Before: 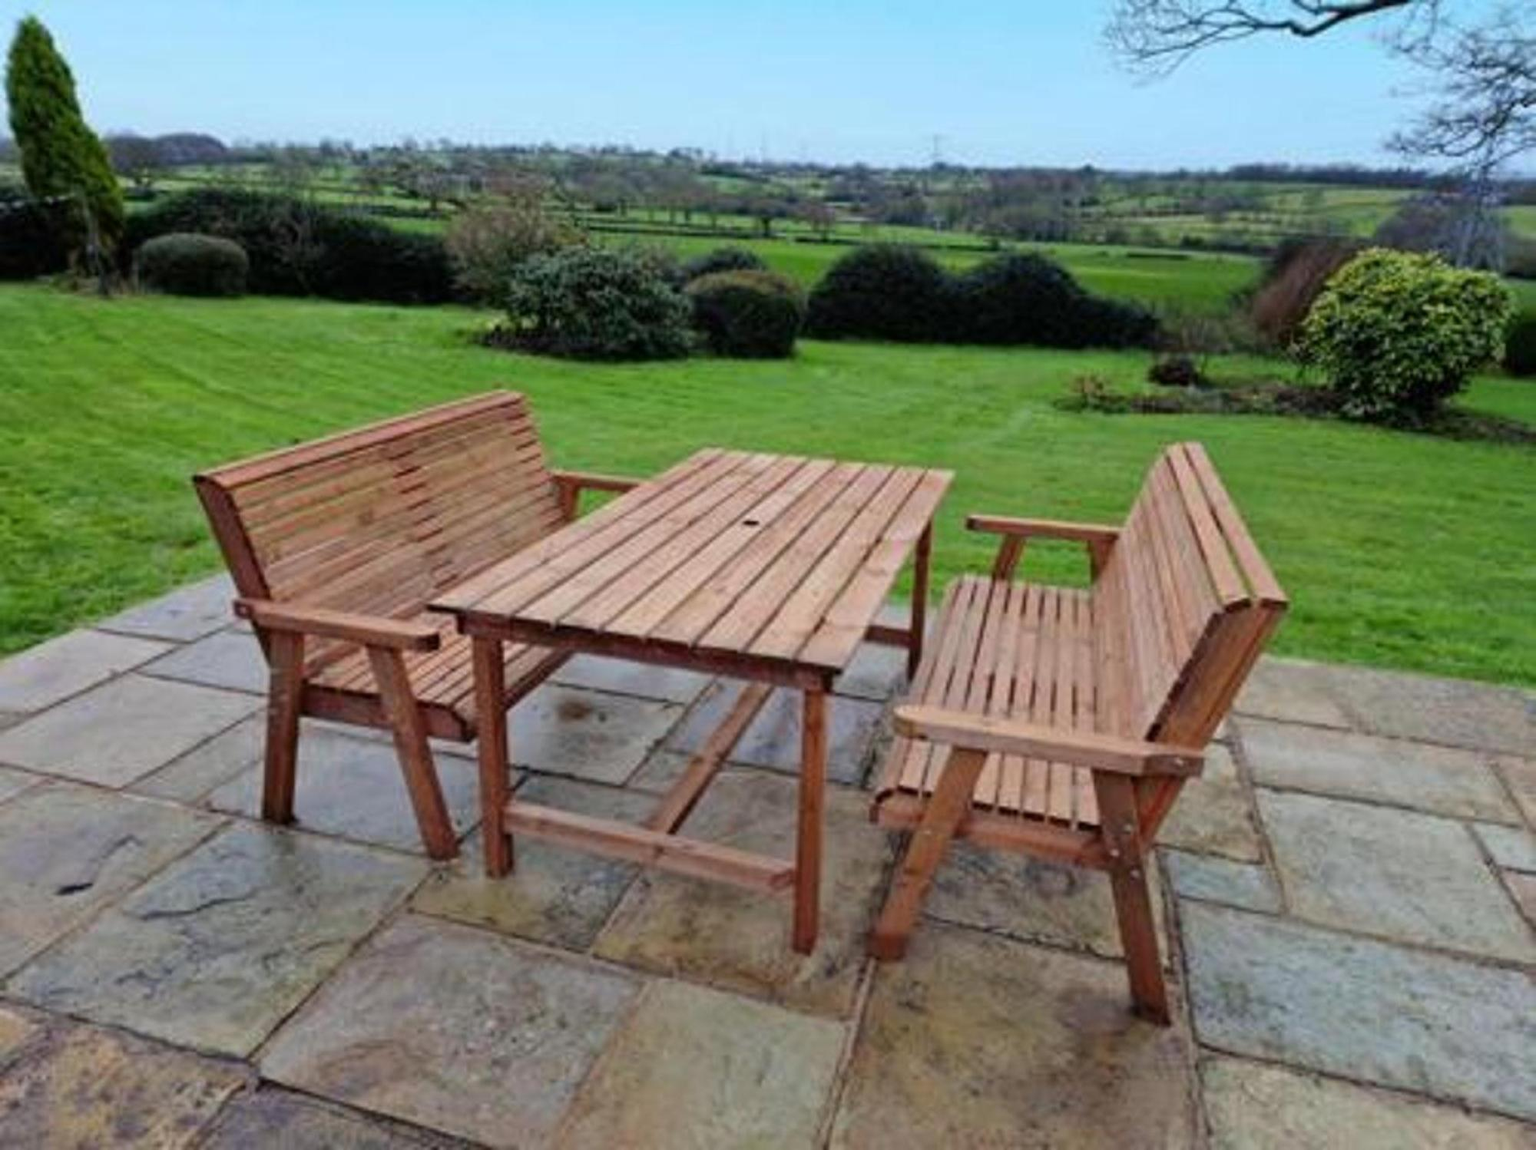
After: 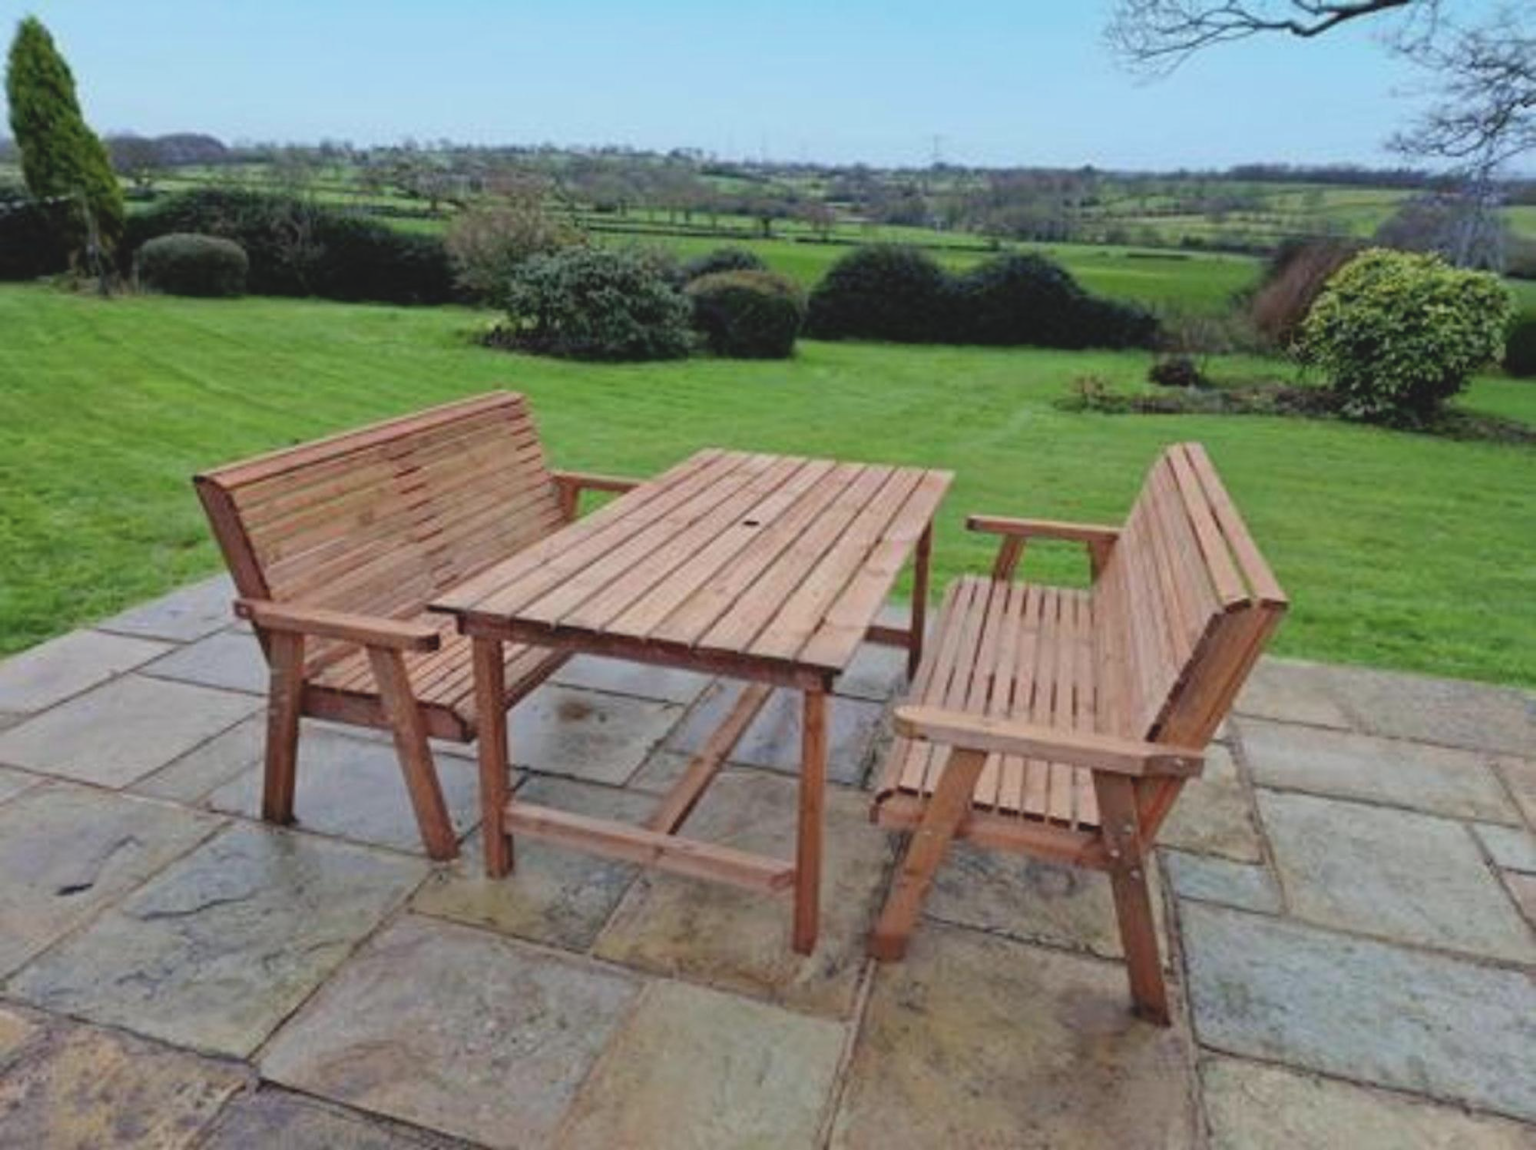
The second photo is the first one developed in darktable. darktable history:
contrast brightness saturation: contrast -0.148, brightness 0.049, saturation -0.122
